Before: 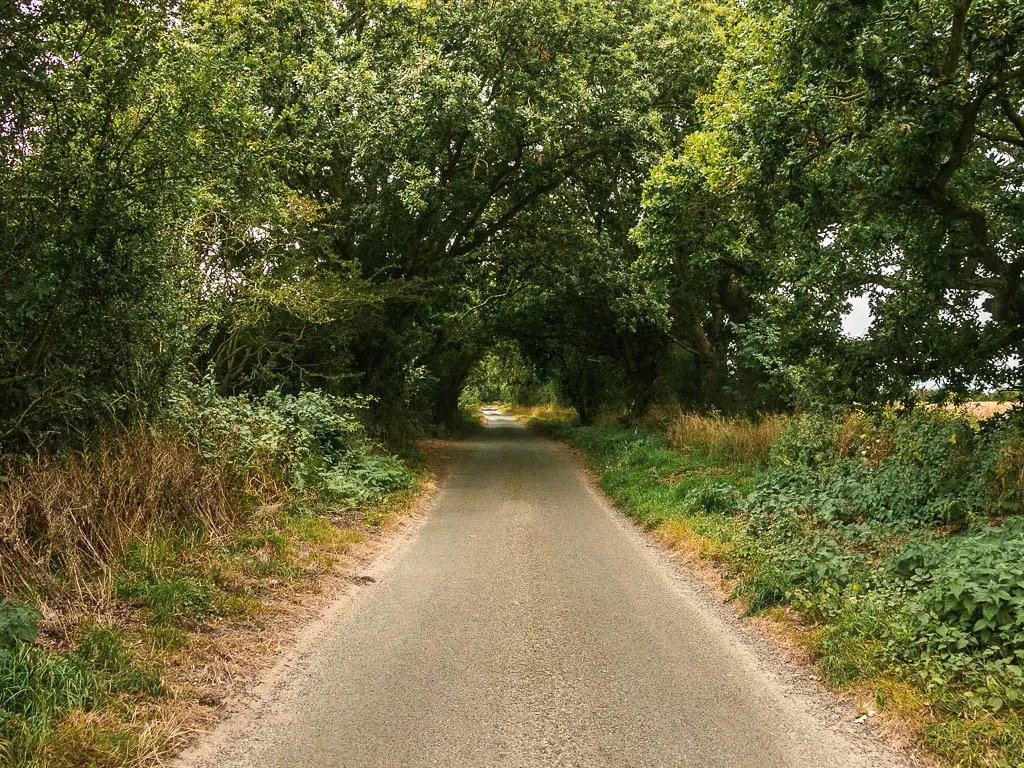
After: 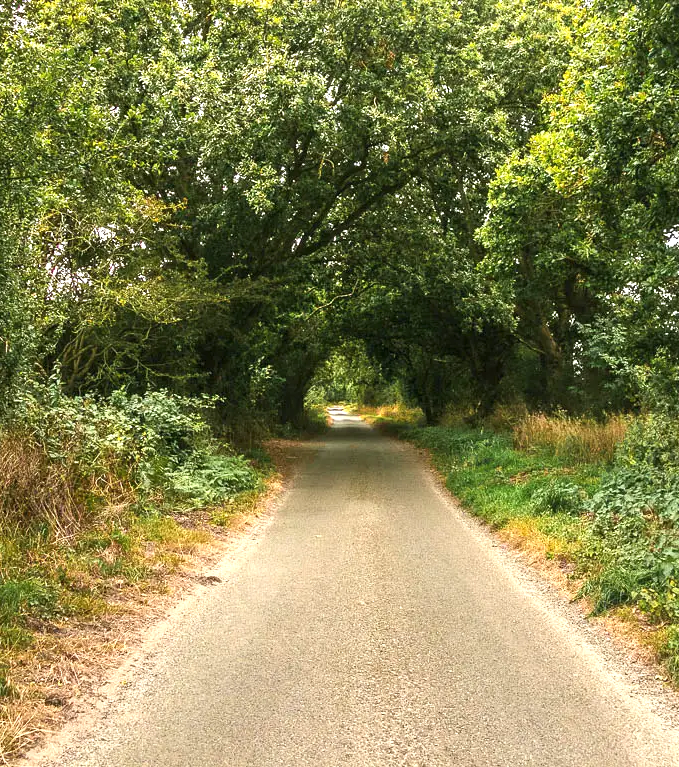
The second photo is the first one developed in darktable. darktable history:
crop and rotate: left 15.057%, right 18.554%
exposure: black level correction 0, exposure 0.694 EV, compensate exposure bias true, compensate highlight preservation false
